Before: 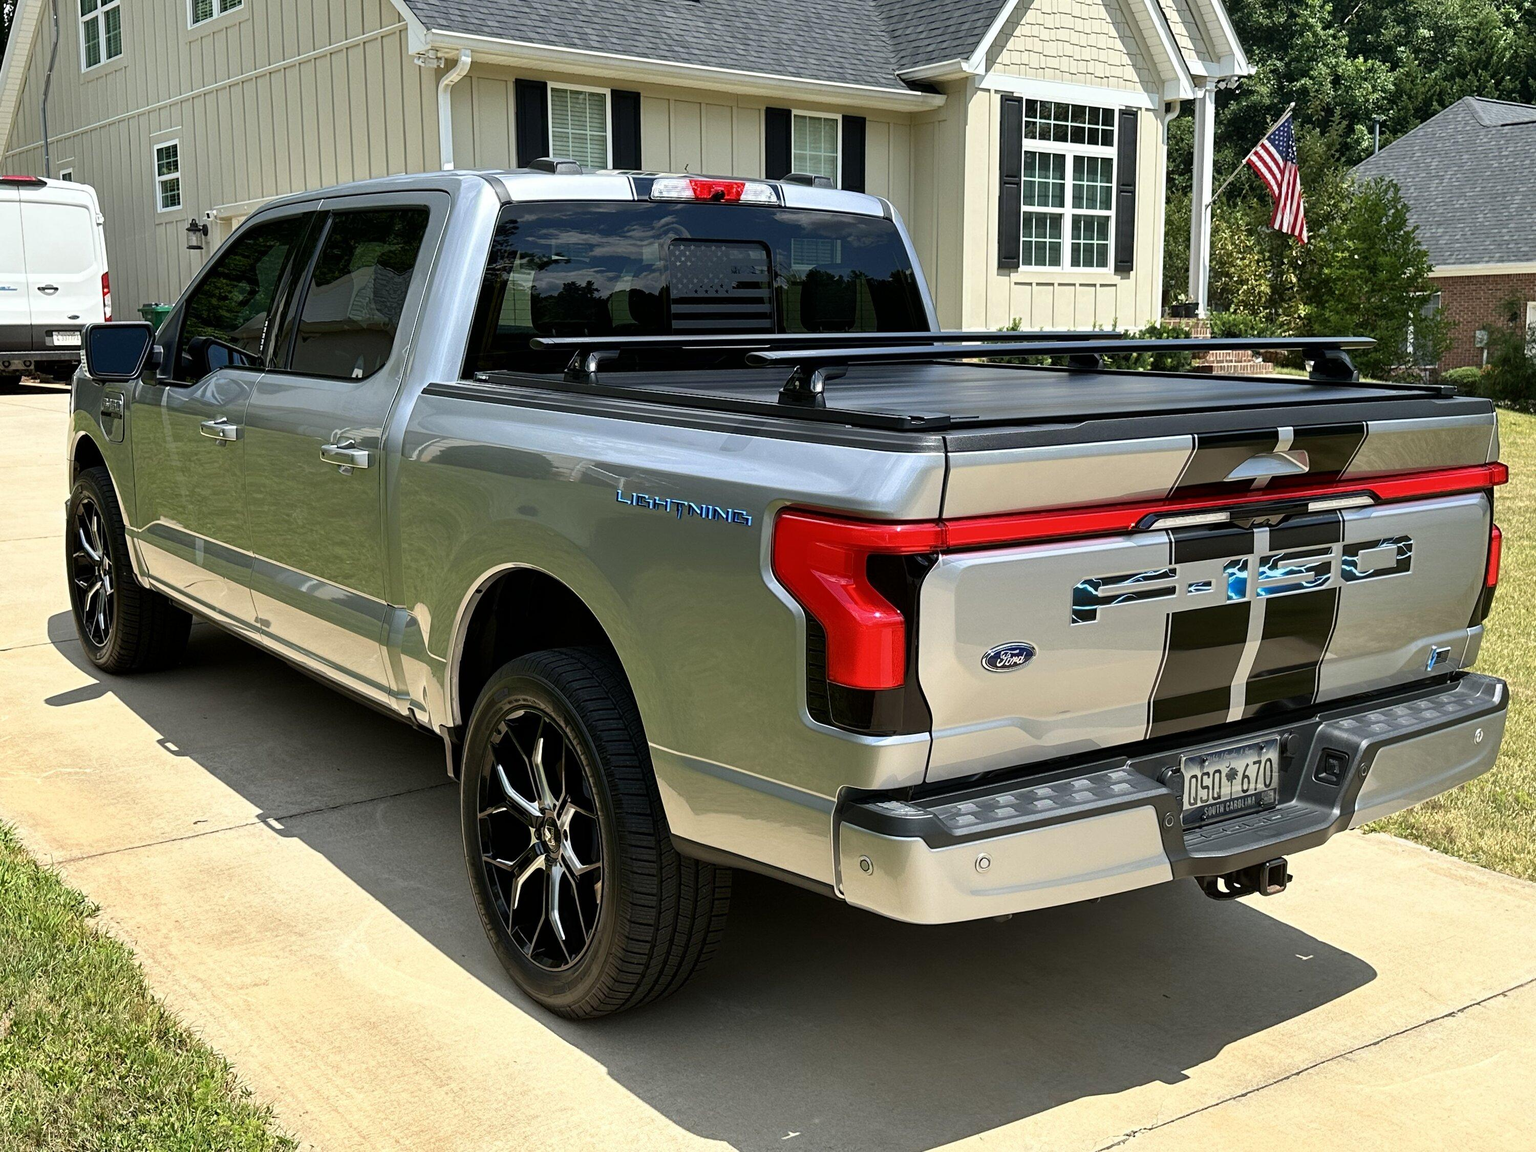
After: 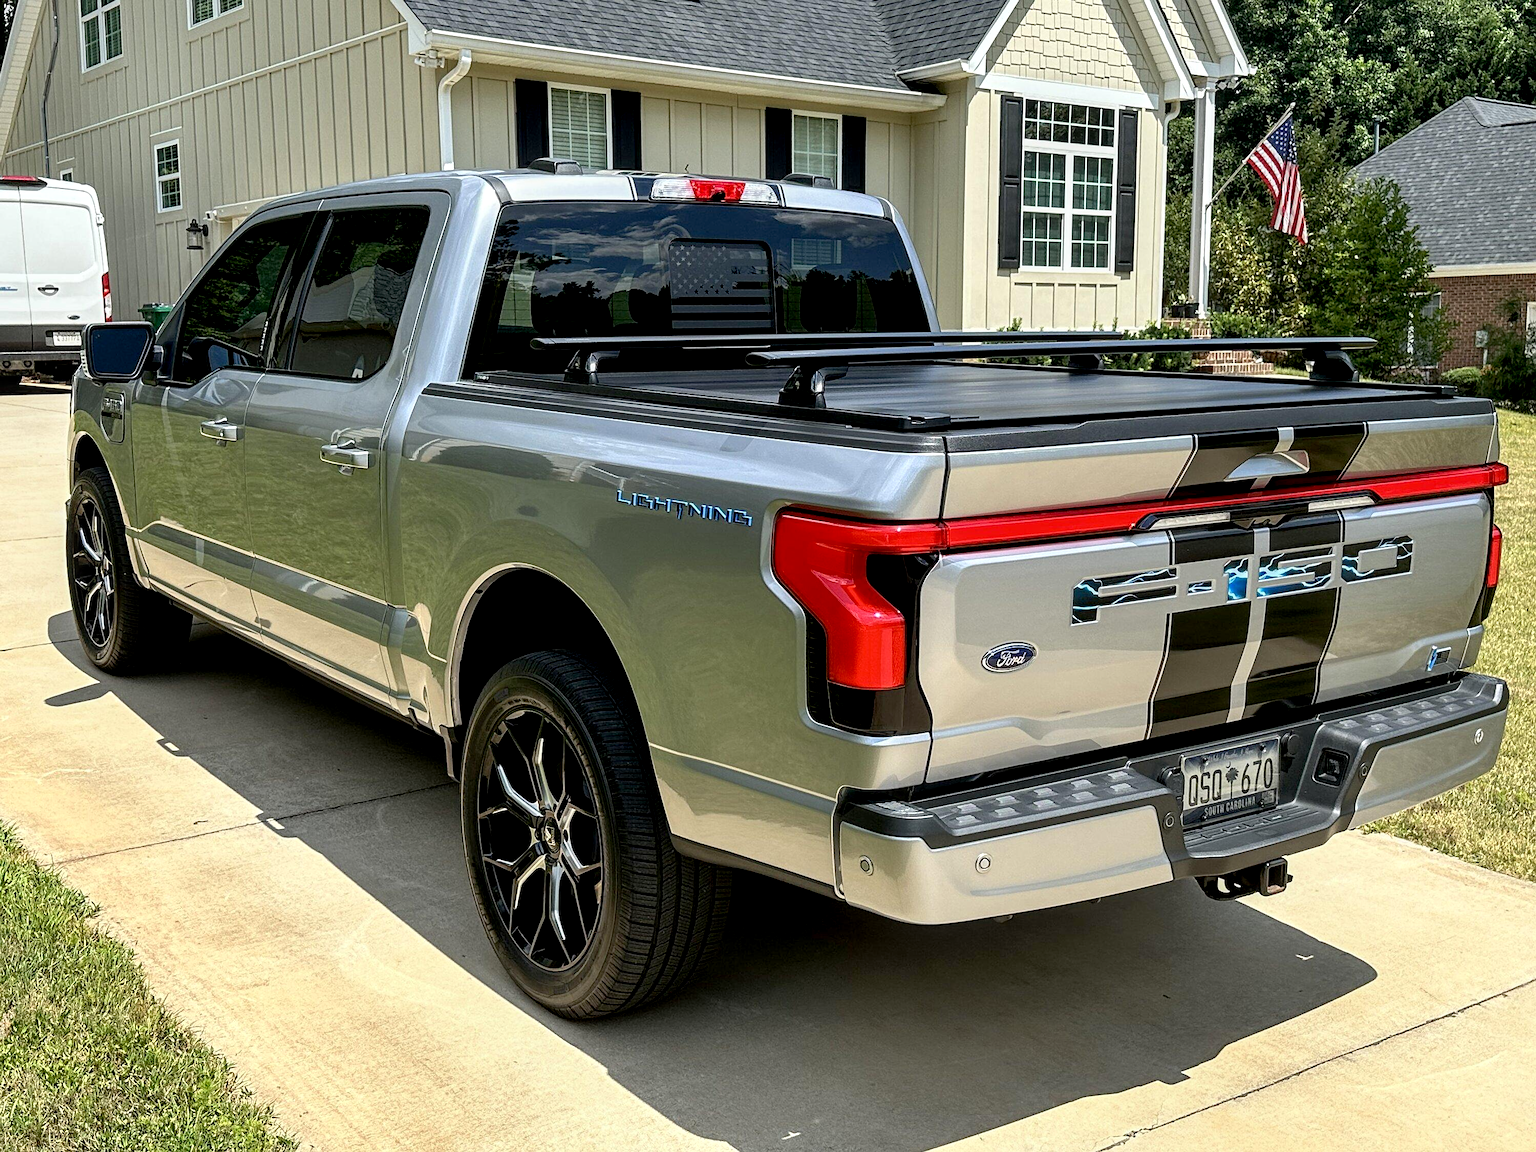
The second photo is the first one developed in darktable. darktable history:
local contrast: on, module defaults
exposure: black level correction 0.007, exposure 0.093 EV, compensate highlight preservation false
sharpen: radius 1.458, amount 0.398, threshold 1.271
